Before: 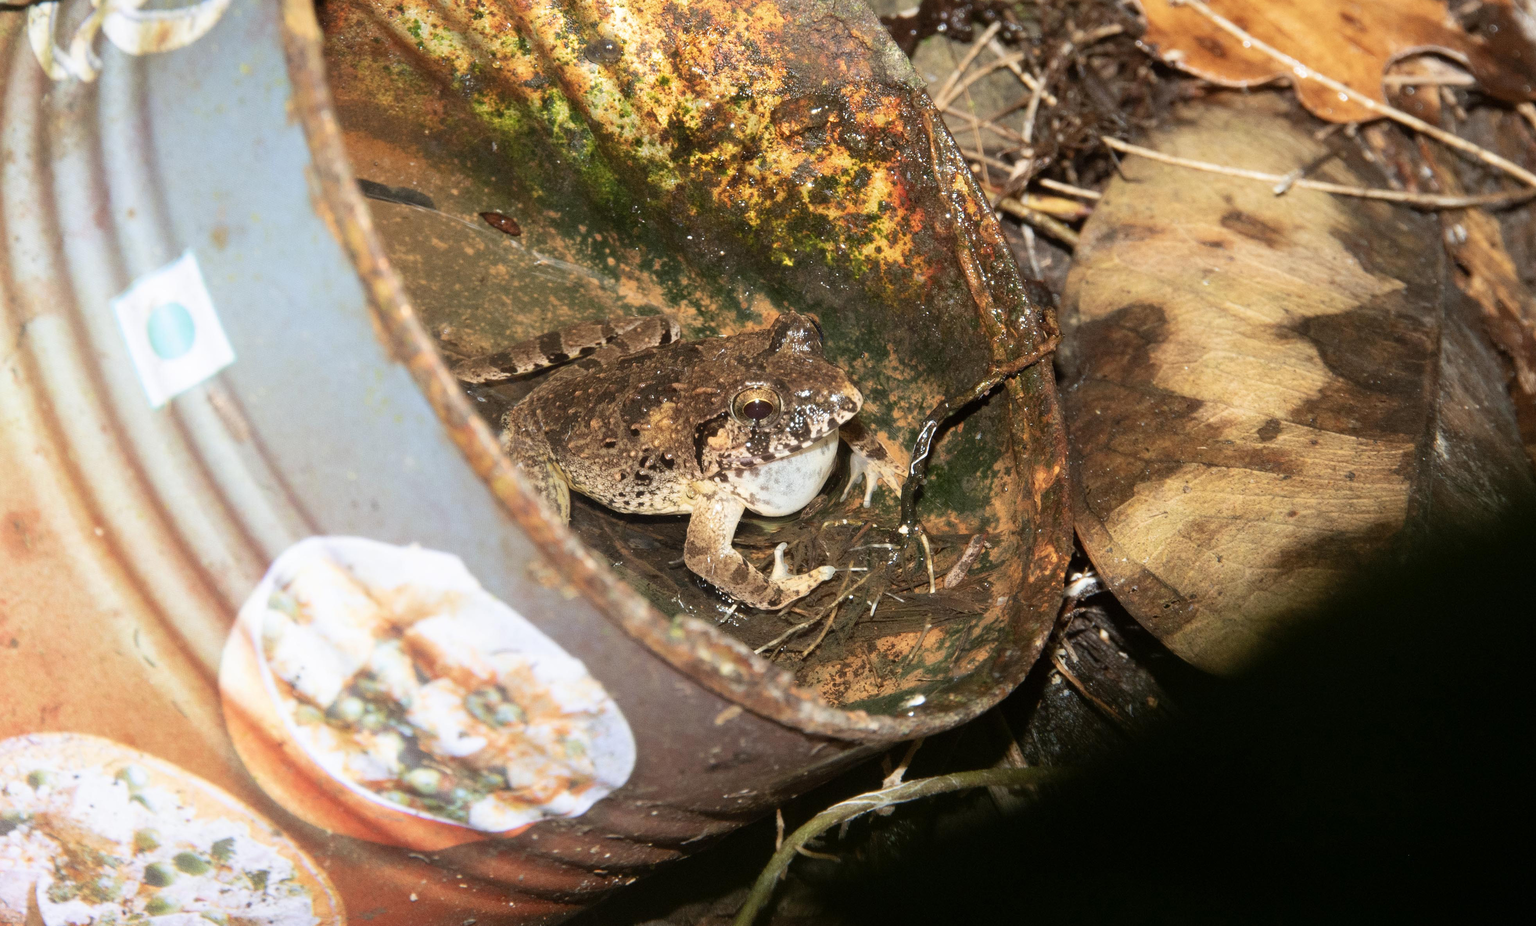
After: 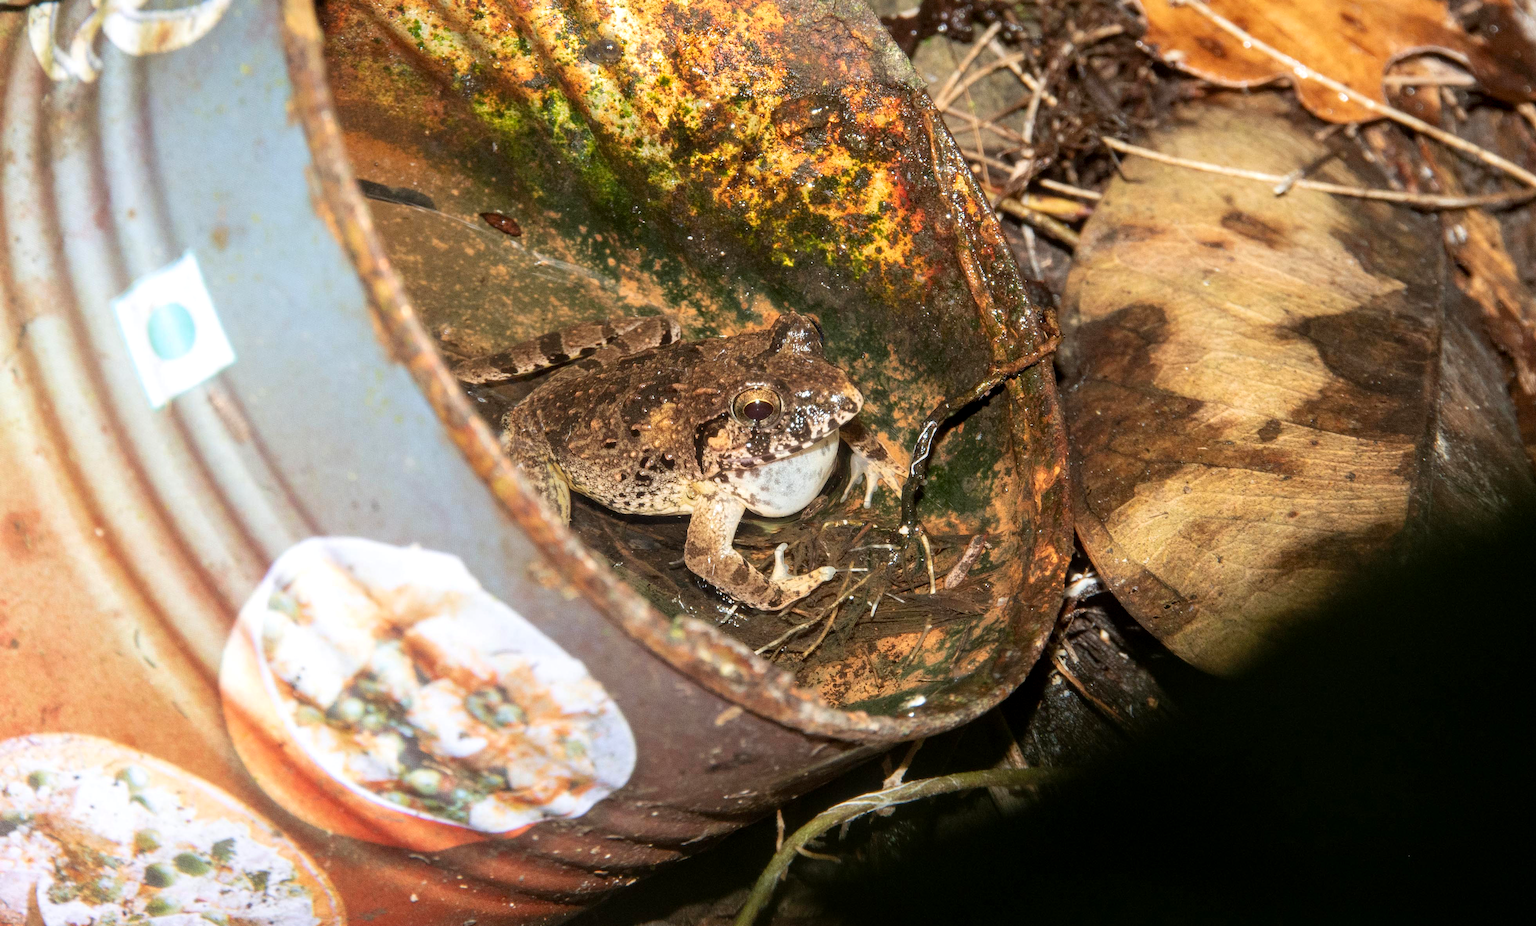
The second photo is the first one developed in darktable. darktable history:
local contrast: on, module defaults
color balance rgb: global vibrance 10%
